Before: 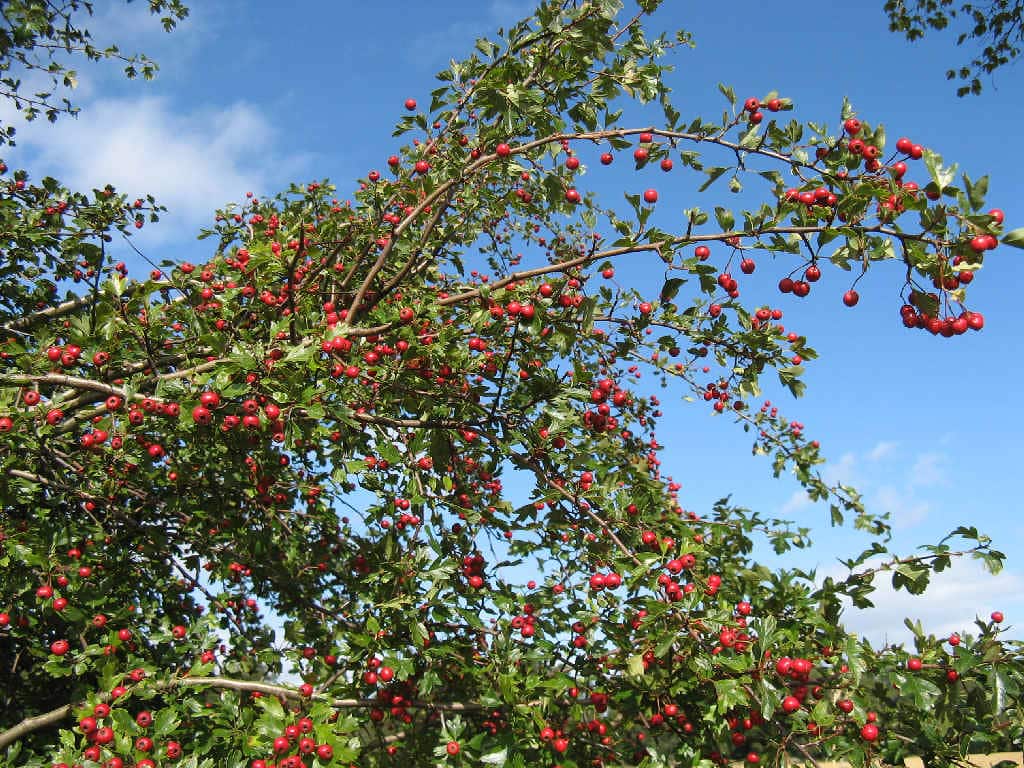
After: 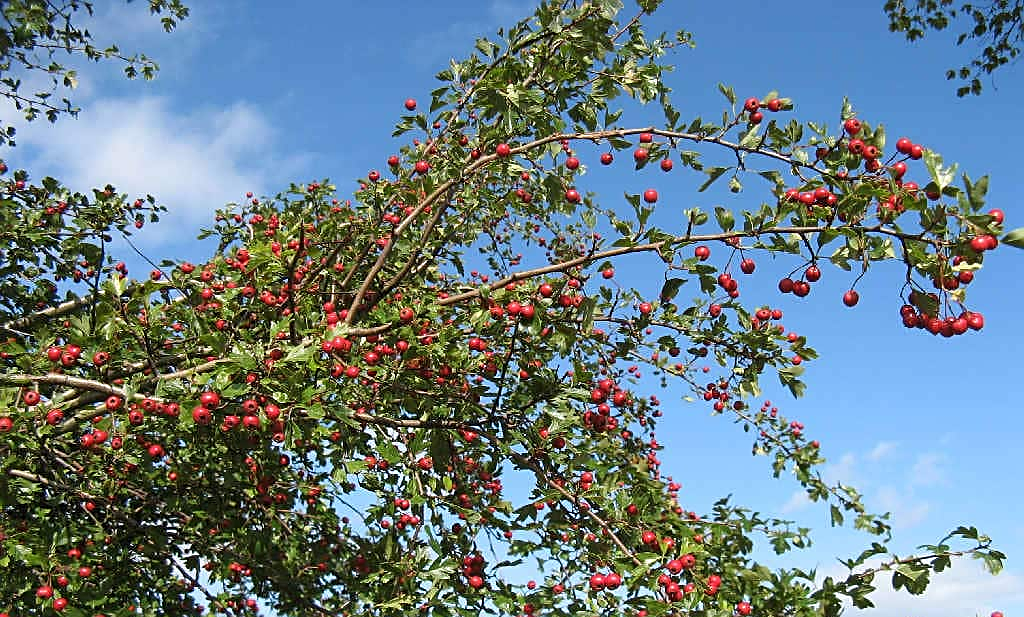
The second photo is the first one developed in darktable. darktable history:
sharpen: on, module defaults
crop: bottom 19.586%
